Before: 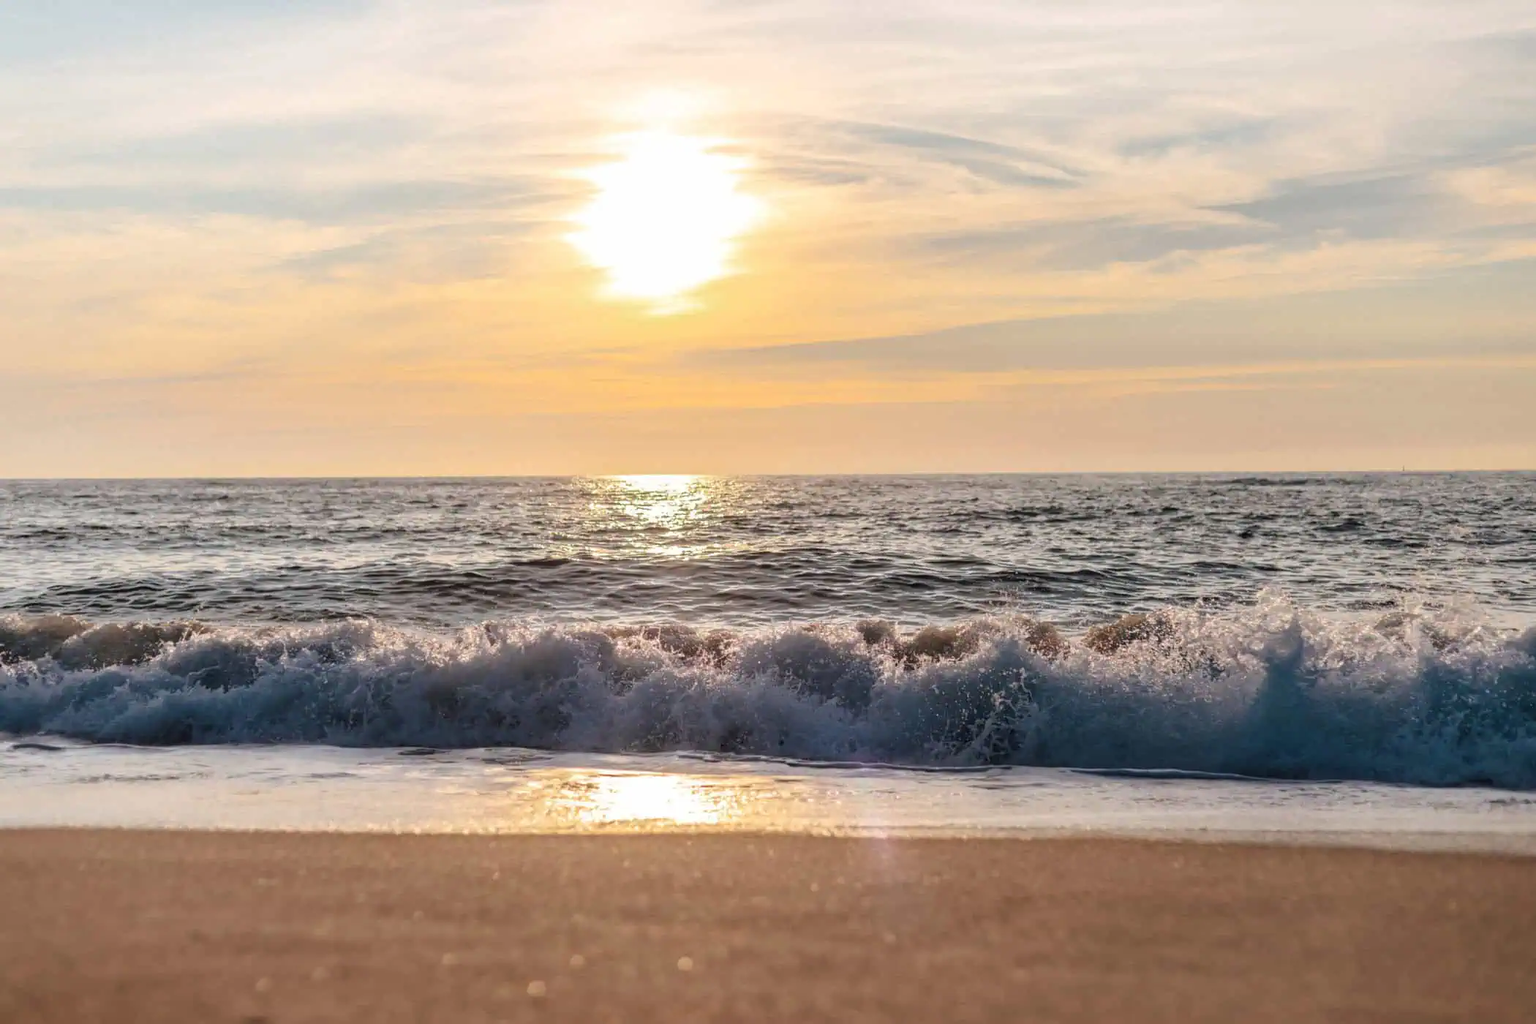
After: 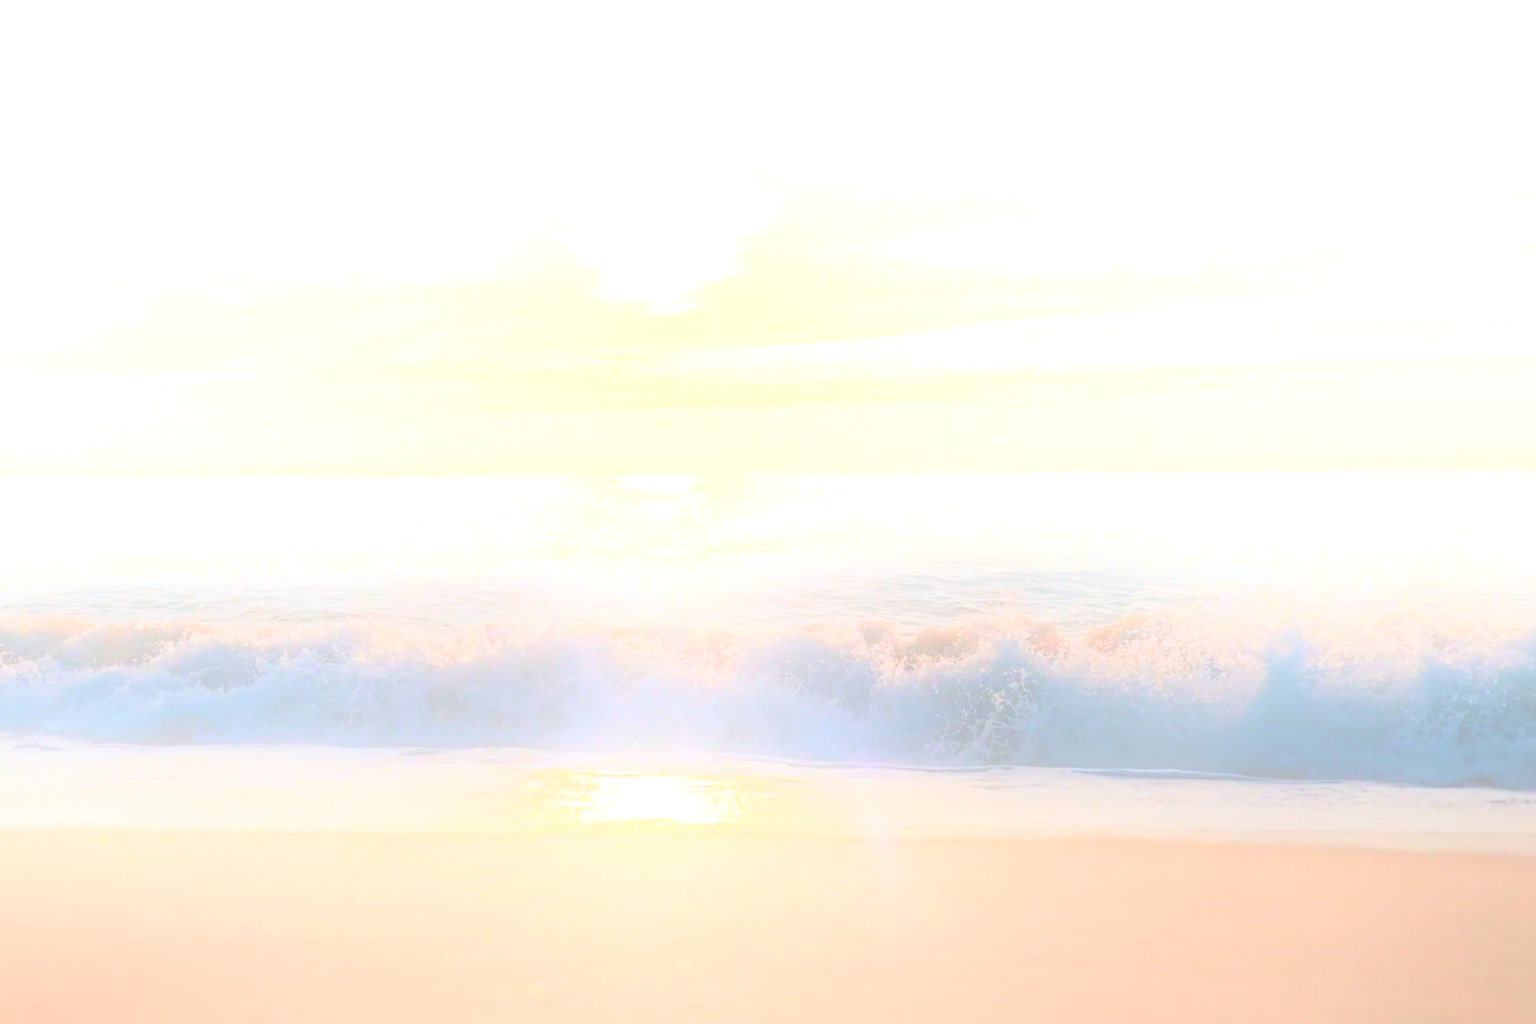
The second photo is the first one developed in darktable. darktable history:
filmic rgb: black relative exposure -7.65 EV, white relative exposure 4.56 EV, hardness 3.61
color zones: curves: ch0 [(0, 0.444) (0.143, 0.442) (0.286, 0.441) (0.429, 0.441) (0.571, 0.441) (0.714, 0.441) (0.857, 0.442) (1, 0.444)]
bloom: size 25%, threshold 5%, strength 90%
